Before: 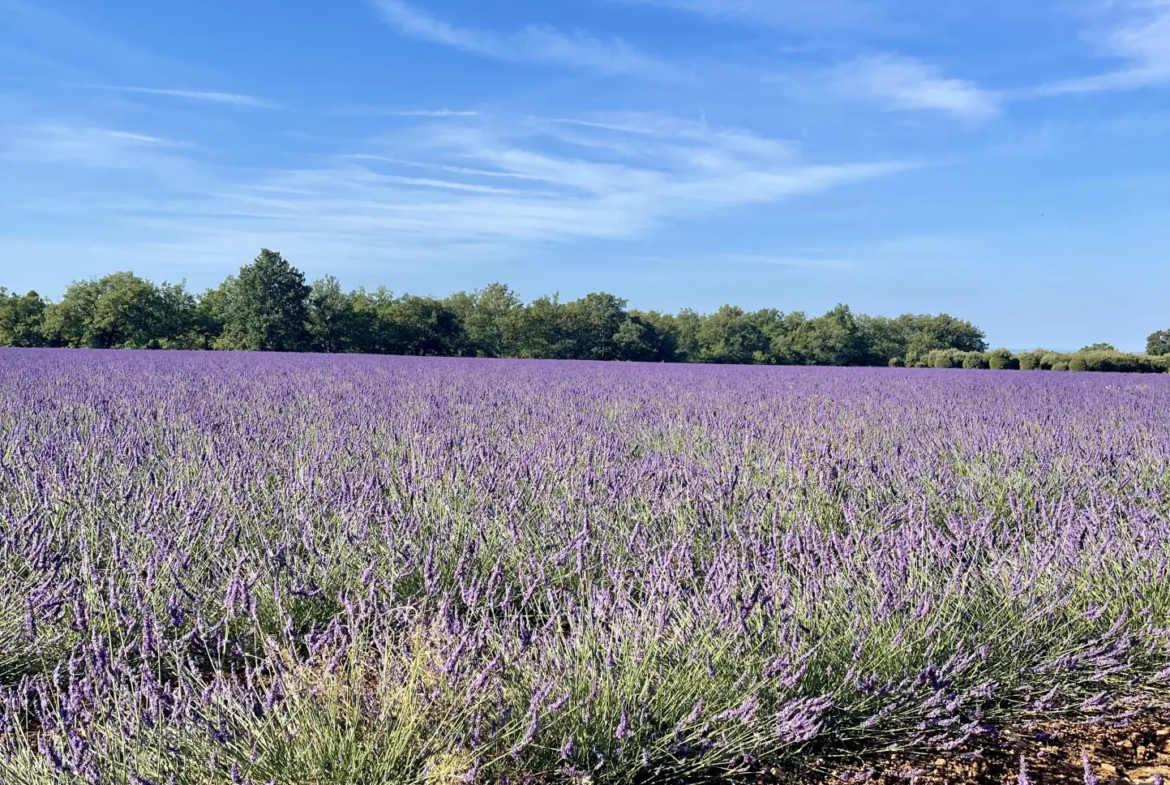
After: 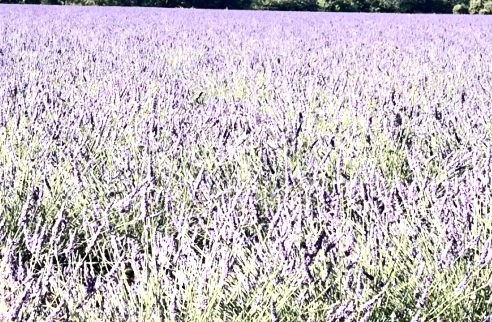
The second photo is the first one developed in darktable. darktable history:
crop: left 37.276%, top 45.057%, right 20.628%, bottom 13.834%
exposure: black level correction 0.001, exposure 1 EV, compensate exposure bias true, compensate highlight preservation false
contrast brightness saturation: contrast 0.252, saturation -0.306
